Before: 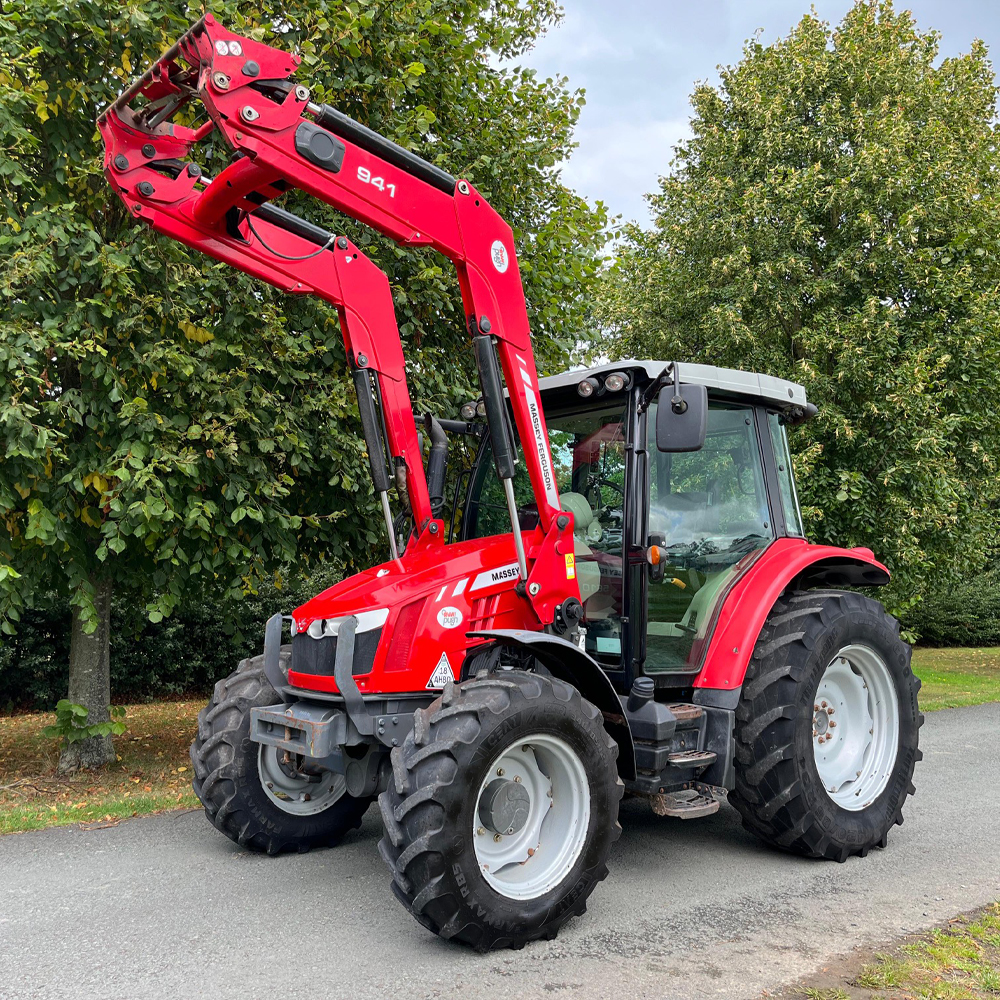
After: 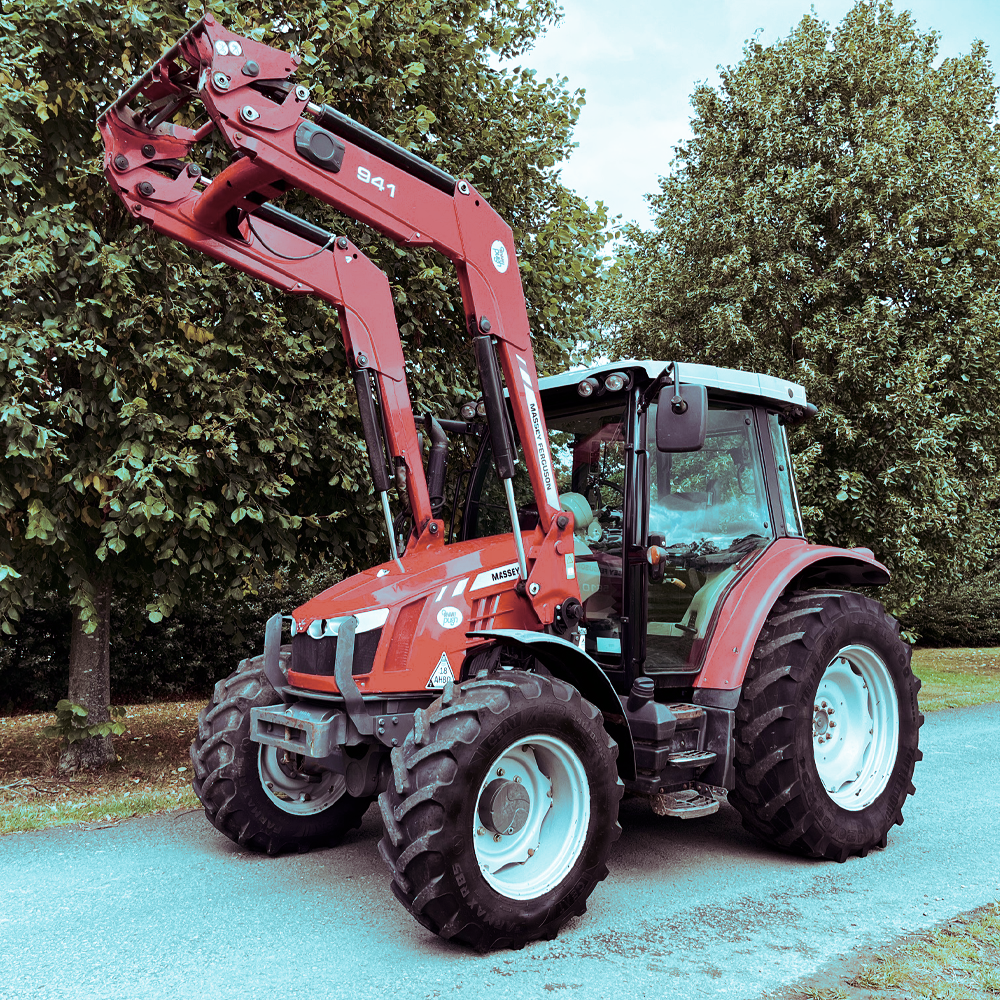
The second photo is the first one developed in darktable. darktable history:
velvia: strength 40%
contrast brightness saturation: contrast 0.25, saturation -0.31
split-toning: shadows › hue 327.6°, highlights › hue 198°, highlights › saturation 0.55, balance -21.25, compress 0%
